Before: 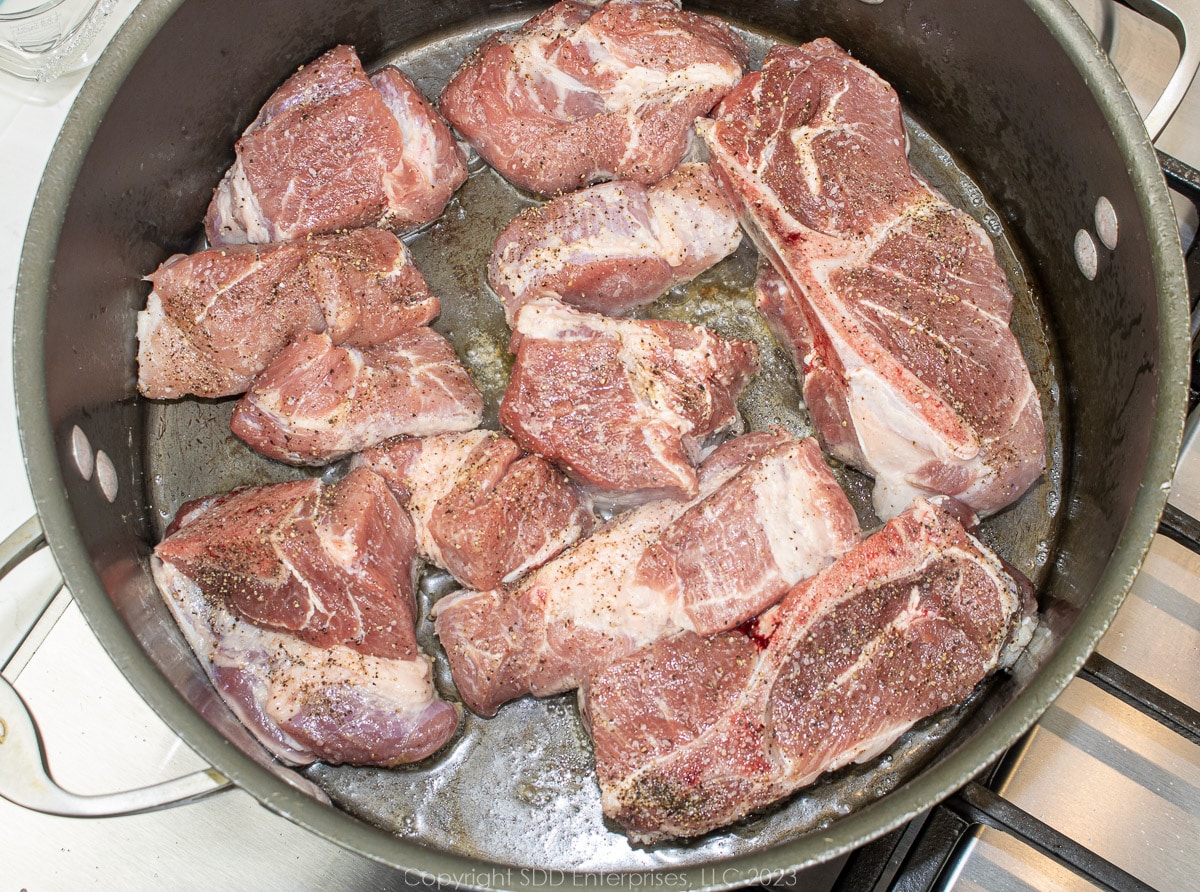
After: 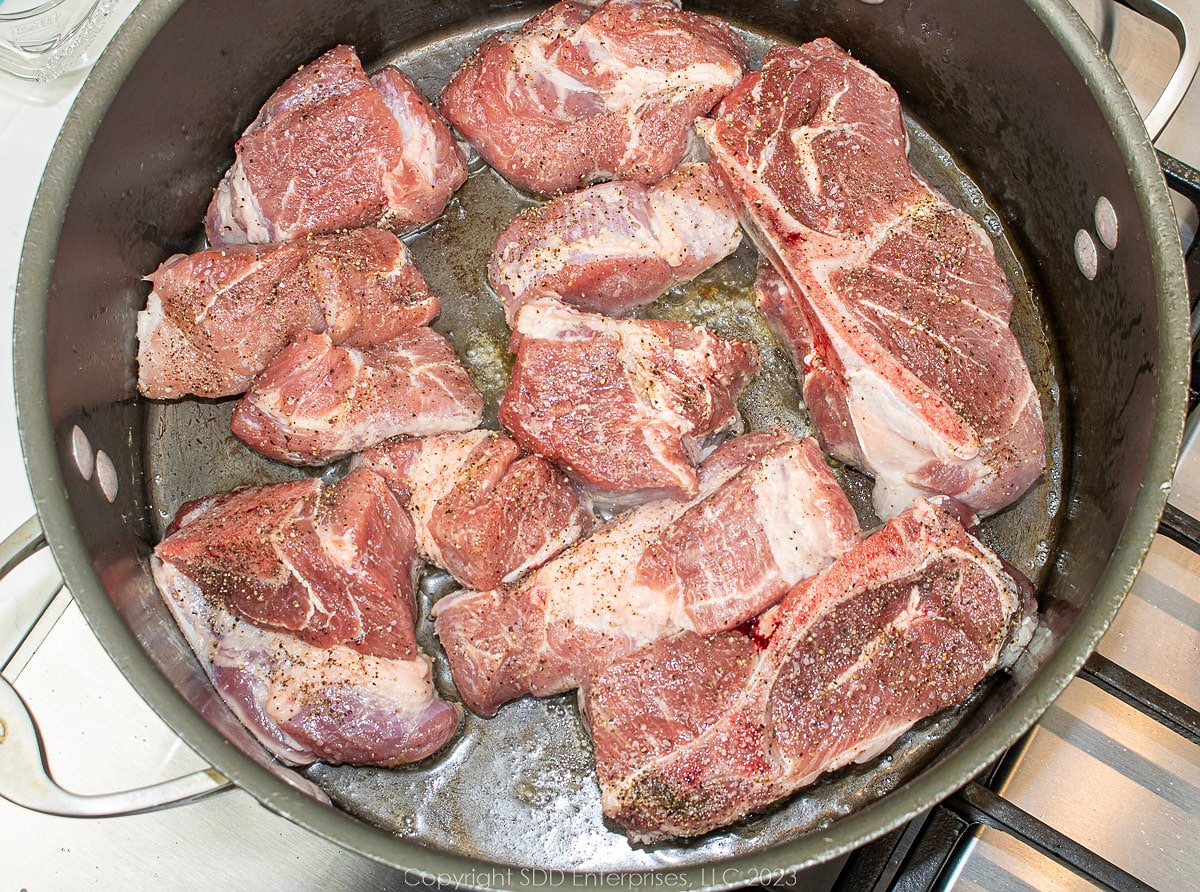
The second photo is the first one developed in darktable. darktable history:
local contrast: mode bilateral grid, contrast 10, coarseness 24, detail 115%, midtone range 0.2
sharpen: radius 1.022
